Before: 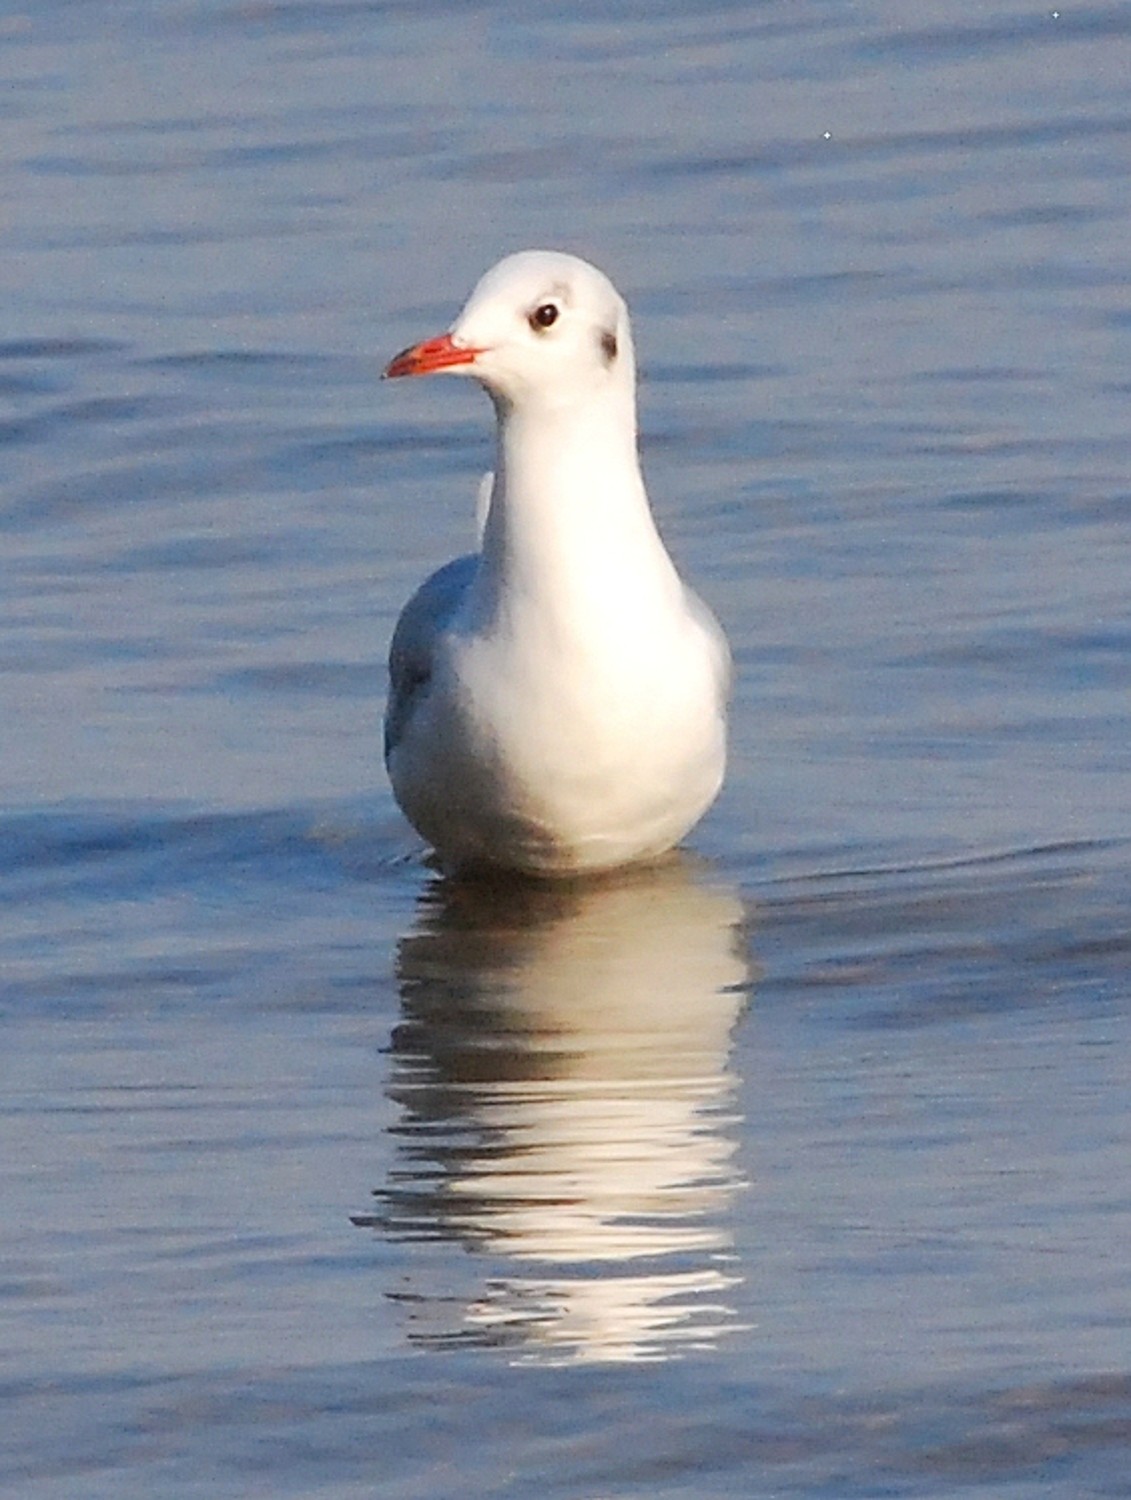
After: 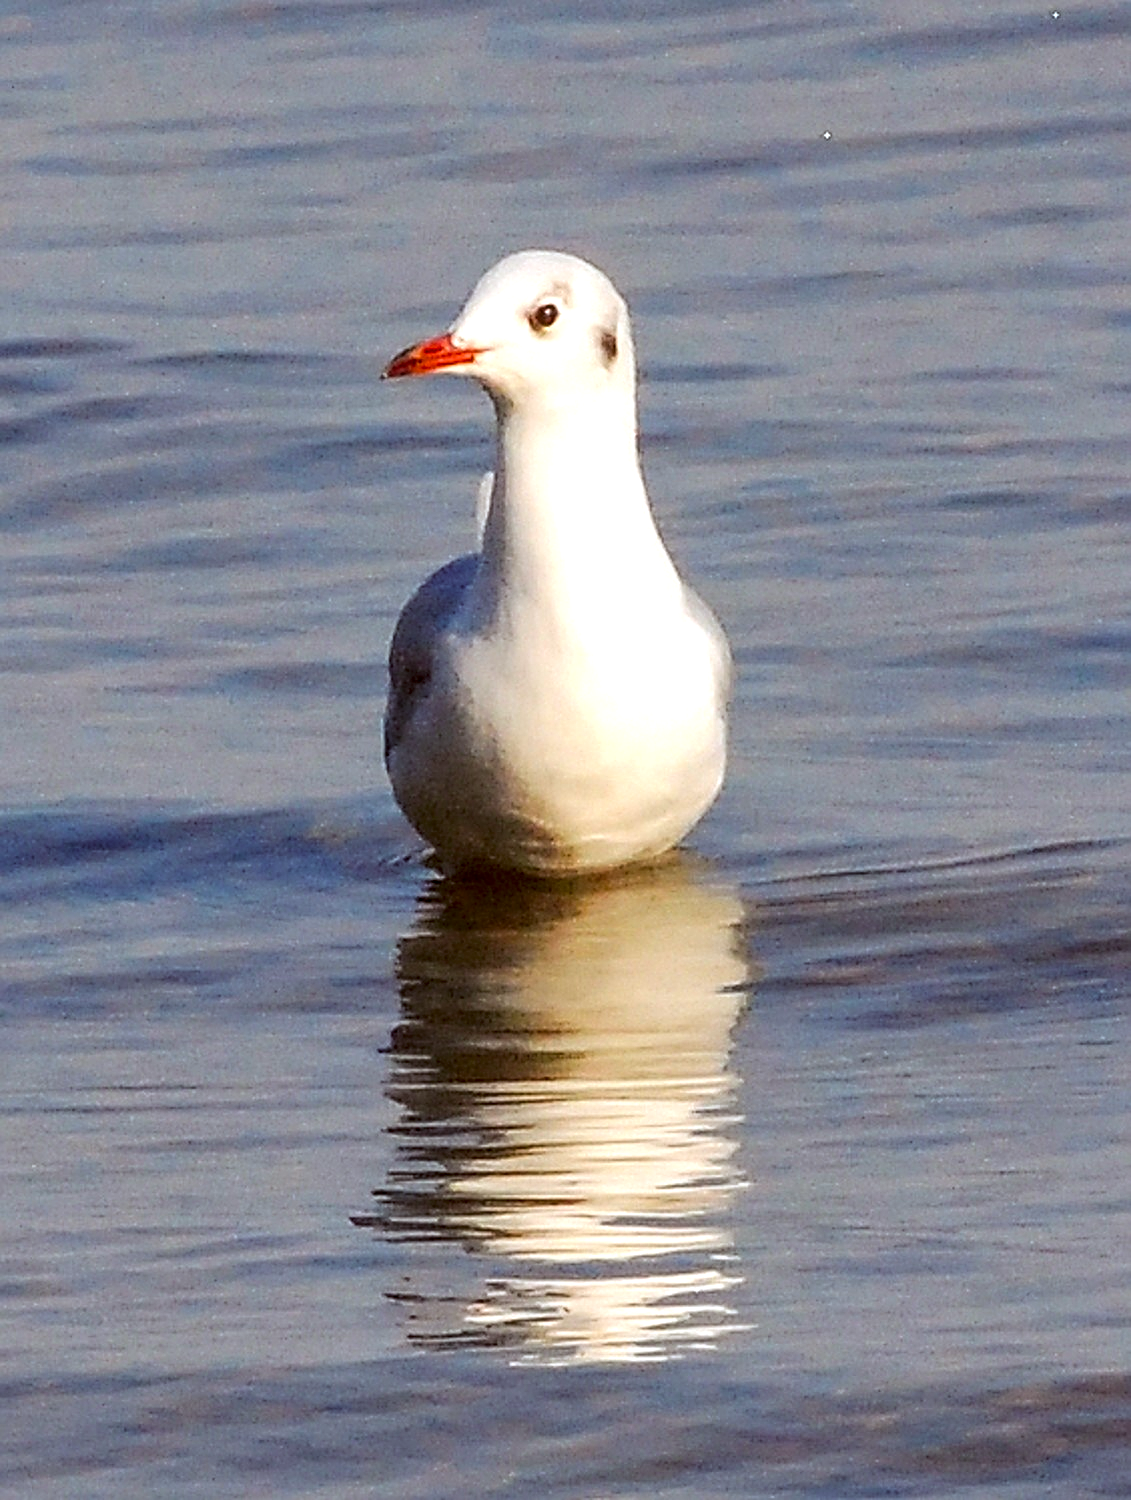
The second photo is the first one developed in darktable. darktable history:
sharpen: on, module defaults
color correction: highlights a* -0.382, highlights b* 0.16, shadows a* 4.43, shadows b* 20.49
local contrast: highlights 58%, detail 145%
color balance rgb: shadows lift › luminance -21.745%, shadows lift › chroma 6.608%, shadows lift › hue 268.21°, global offset › luminance 0.23%, perceptual saturation grading › global saturation 30.375%
